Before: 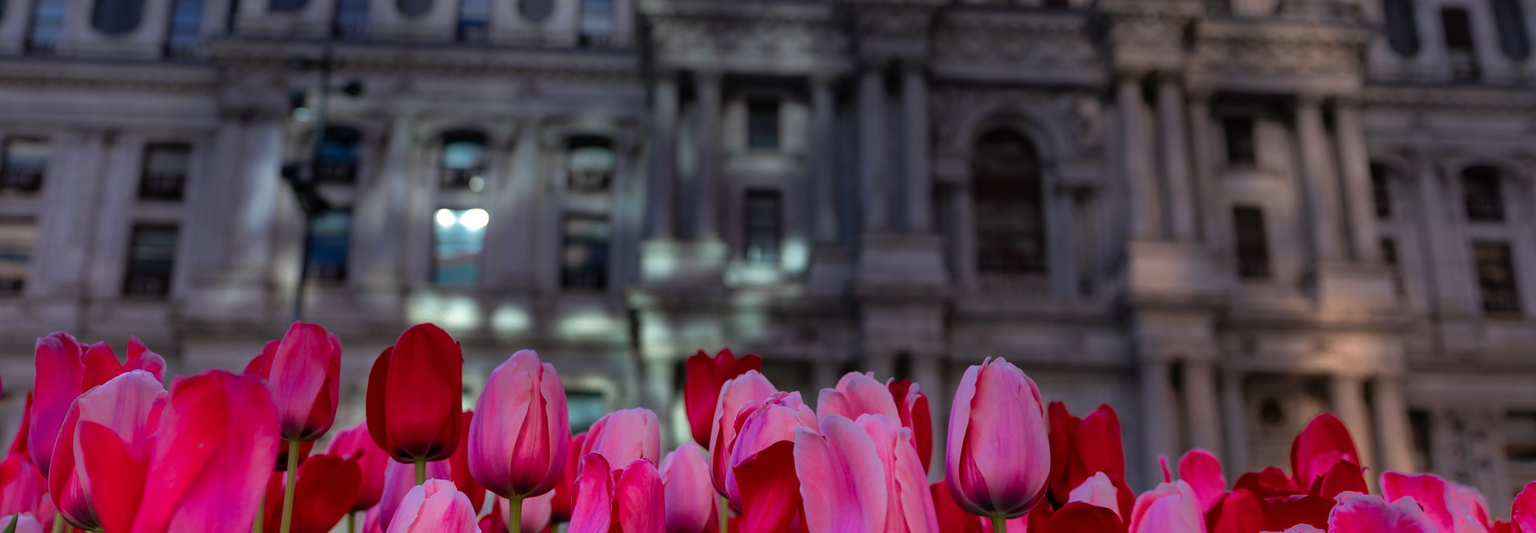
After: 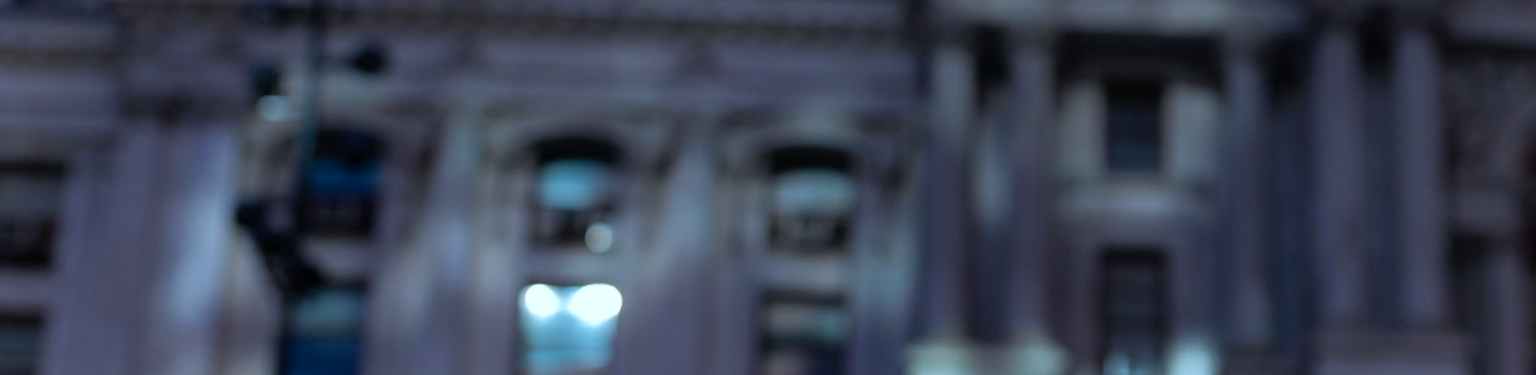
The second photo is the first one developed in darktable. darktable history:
crop: left 10.121%, top 10.631%, right 36.218%, bottom 51.526%
white balance: red 0.988, blue 1.017
color calibration: illuminant custom, x 0.368, y 0.373, temperature 4330.32 K
